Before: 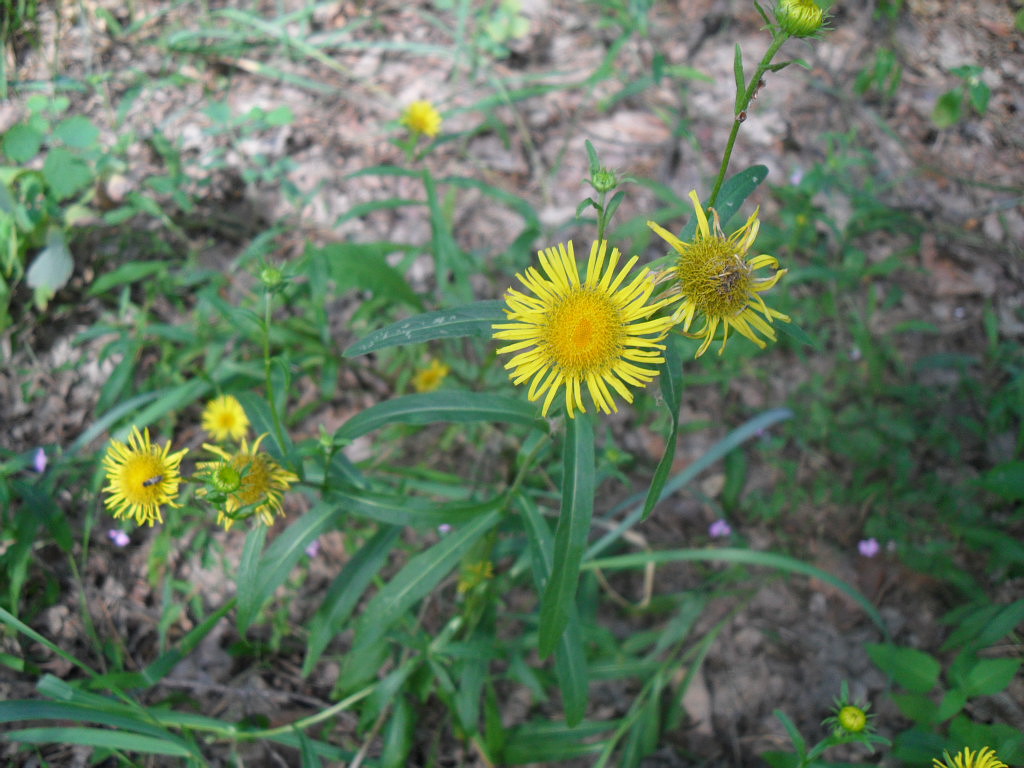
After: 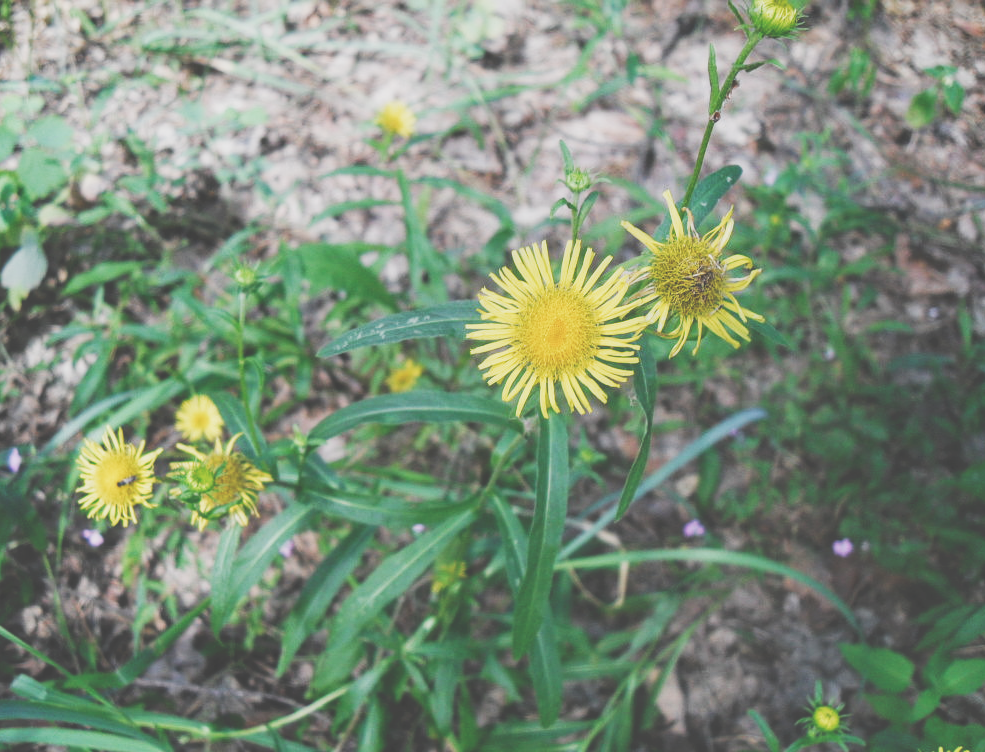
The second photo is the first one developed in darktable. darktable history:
crop and rotate: left 2.61%, right 1.105%, bottom 2.054%
tone curve: curves: ch0 [(0, 0) (0.003, 0.301) (0.011, 0.302) (0.025, 0.307) (0.044, 0.313) (0.069, 0.316) (0.1, 0.322) (0.136, 0.325) (0.177, 0.341) (0.224, 0.358) (0.277, 0.386) (0.335, 0.429) (0.399, 0.486) (0.468, 0.556) (0.543, 0.644) (0.623, 0.728) (0.709, 0.796) (0.801, 0.854) (0.898, 0.908) (1, 1)], preserve colors none
local contrast: detail 130%
filmic rgb: black relative exposure -7.96 EV, white relative exposure 4.03 EV, threshold 5.98 EV, hardness 4.16, preserve chrominance no, color science v4 (2020), contrast in shadows soft, enable highlight reconstruction true
